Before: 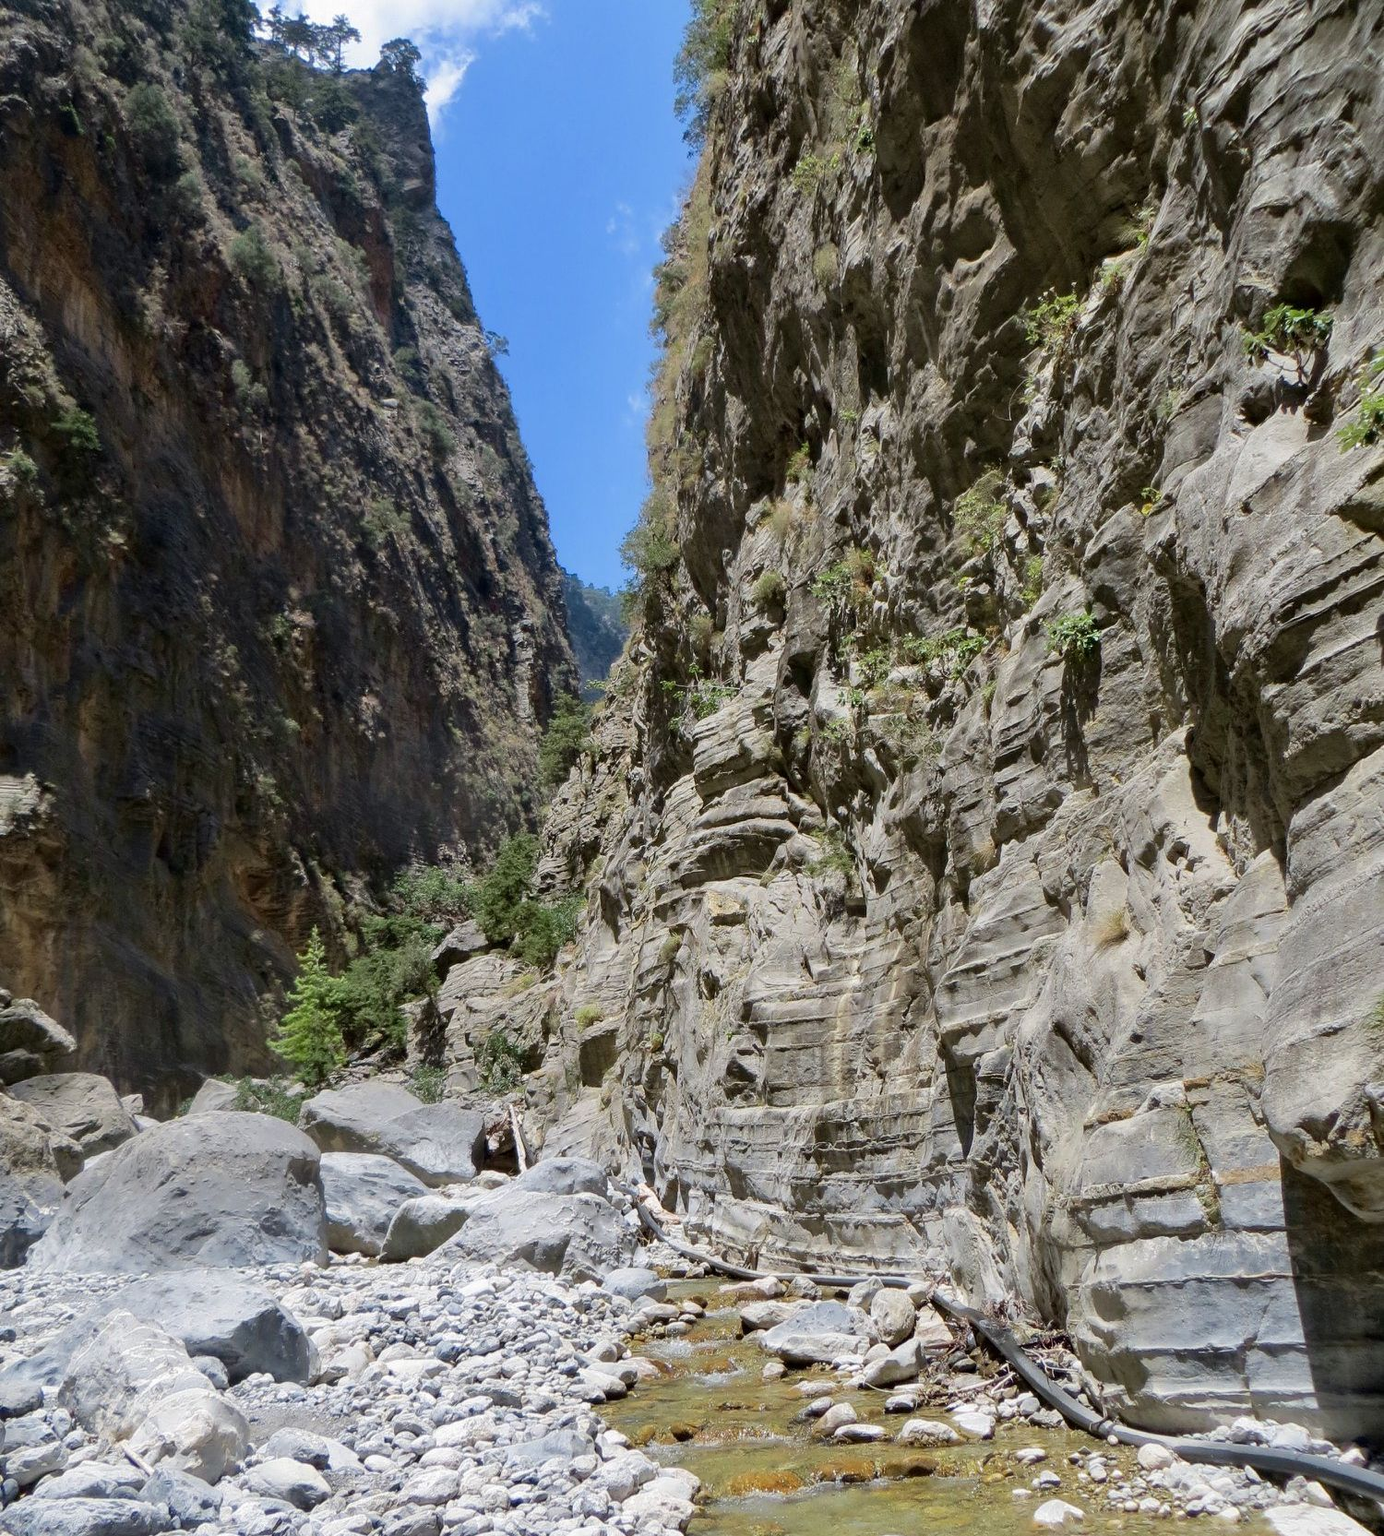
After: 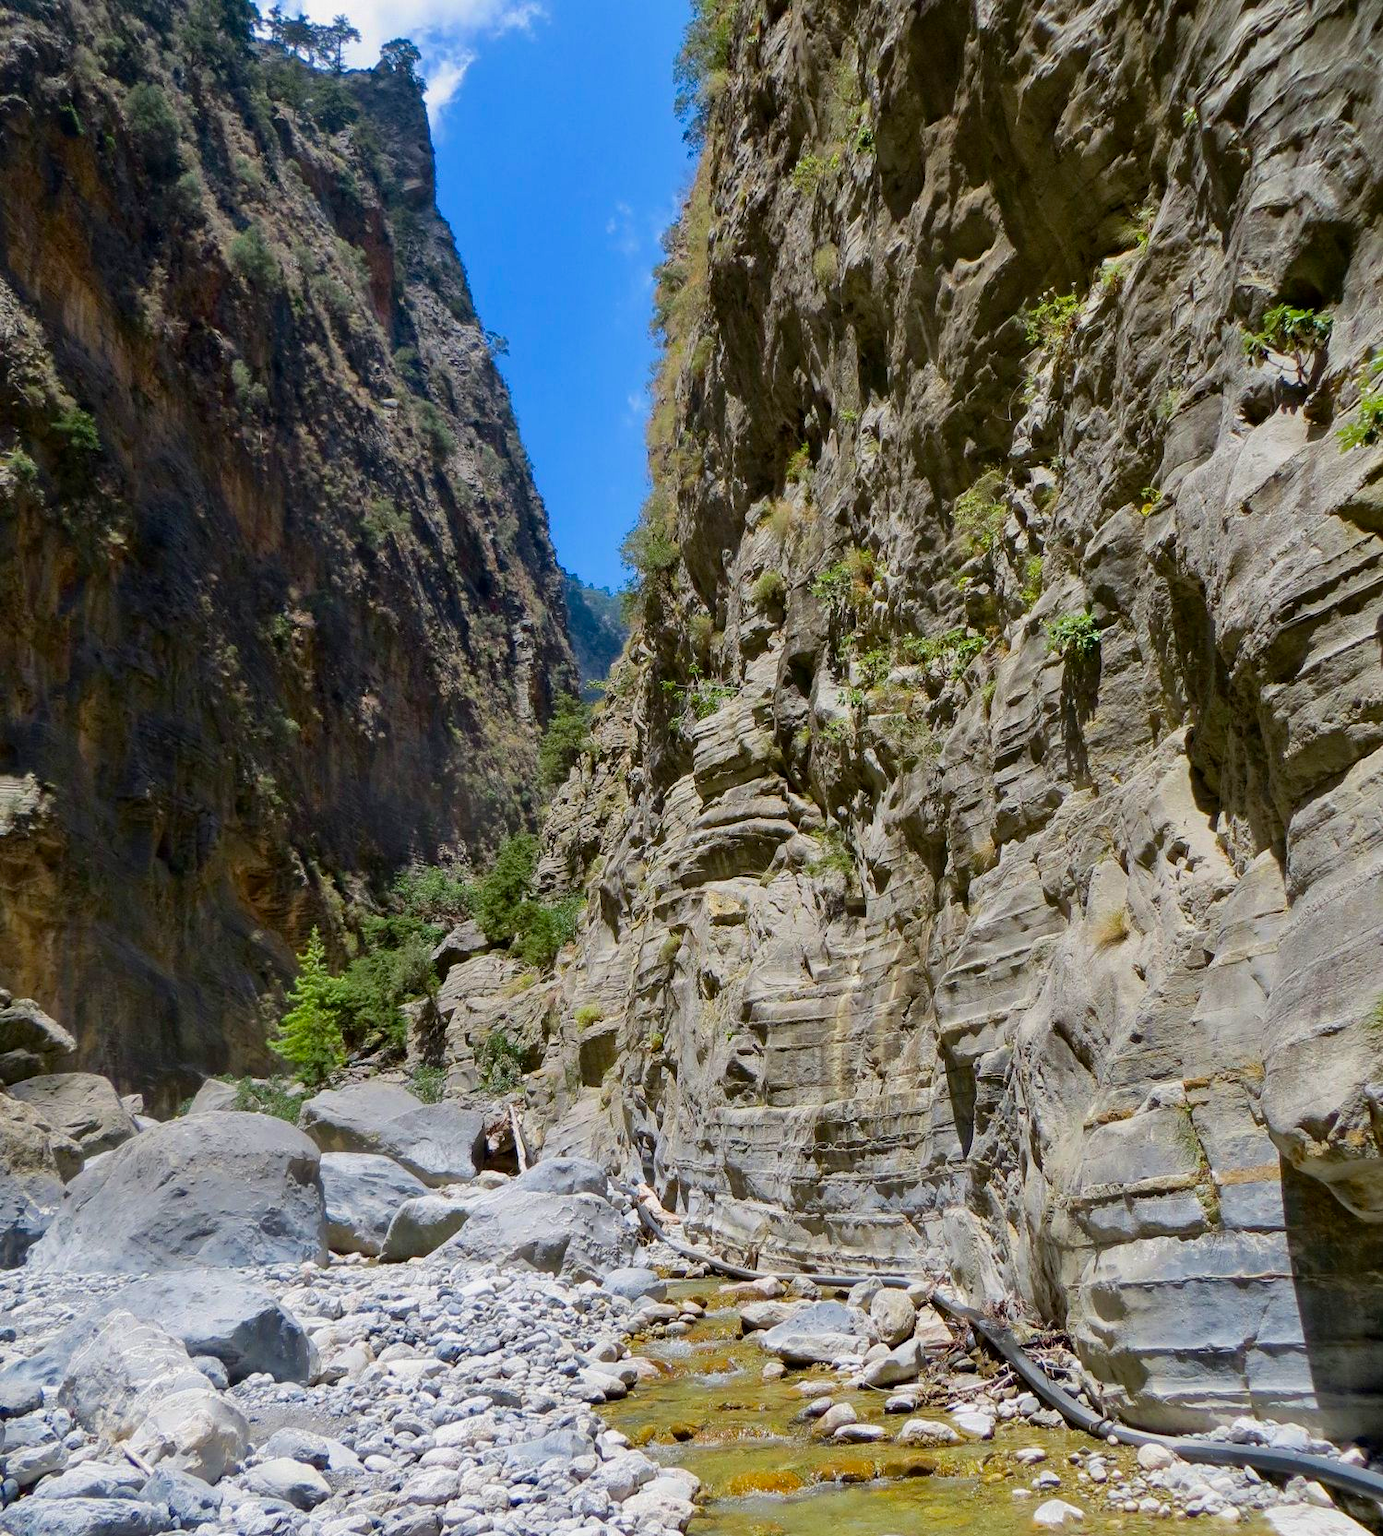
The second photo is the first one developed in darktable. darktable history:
velvia: strength 32%, mid-tones bias 0.2
exposure: black level correction 0.001, exposure -0.125 EV, compensate exposure bias true, compensate highlight preservation false
